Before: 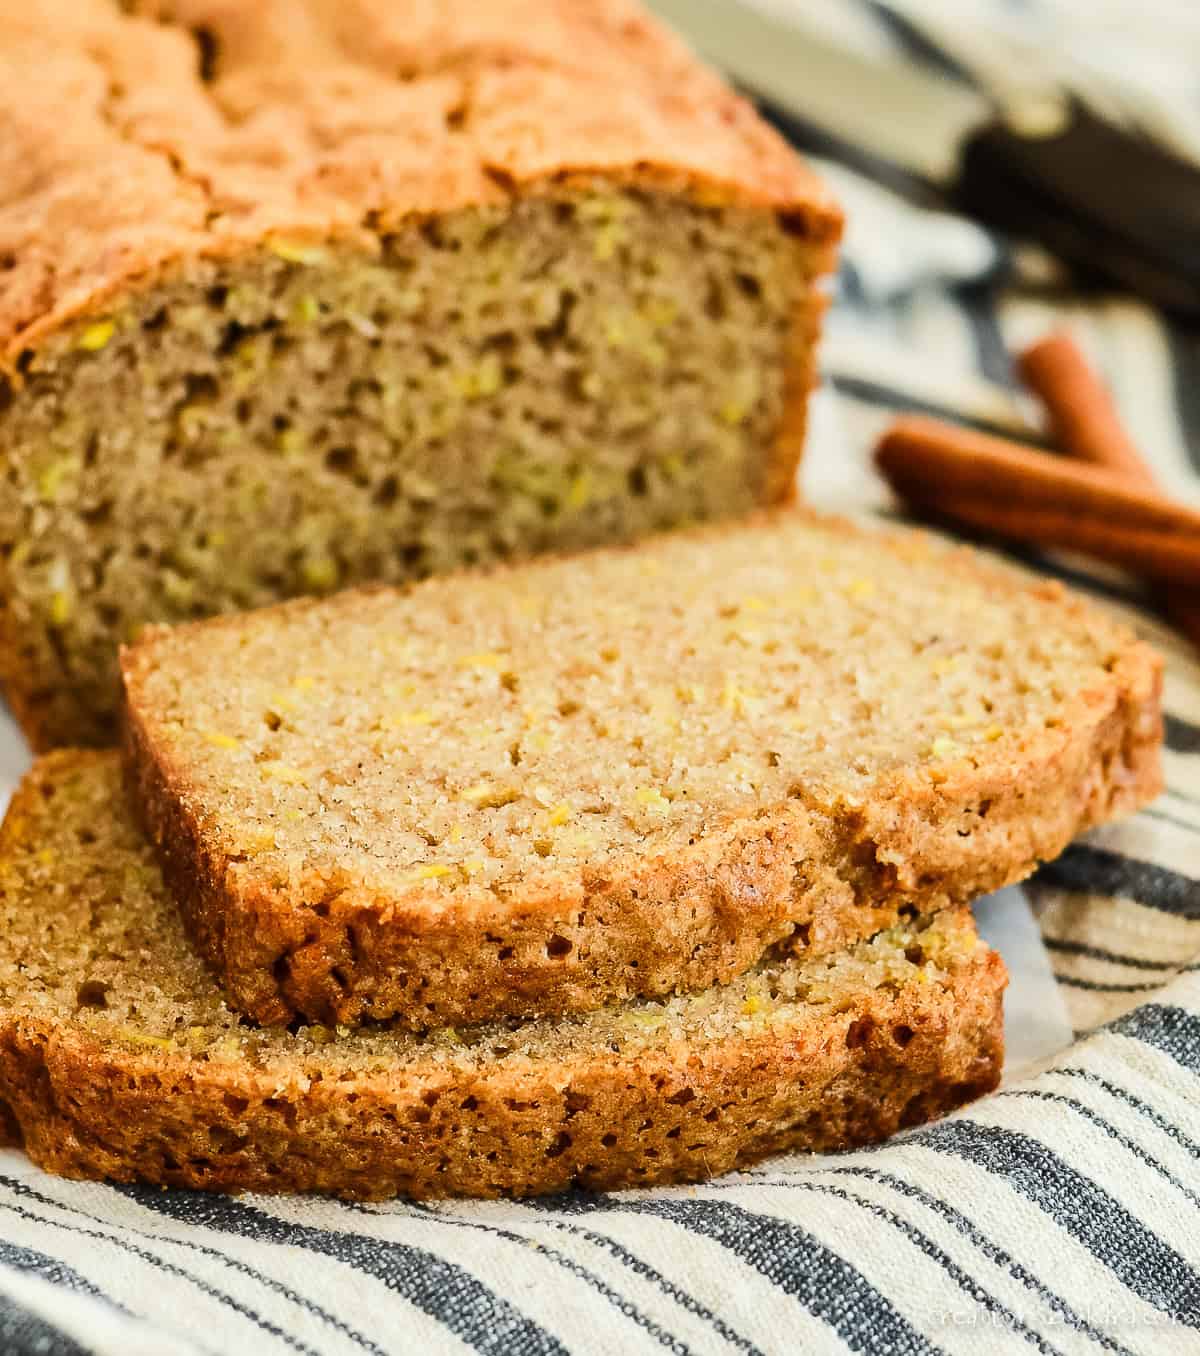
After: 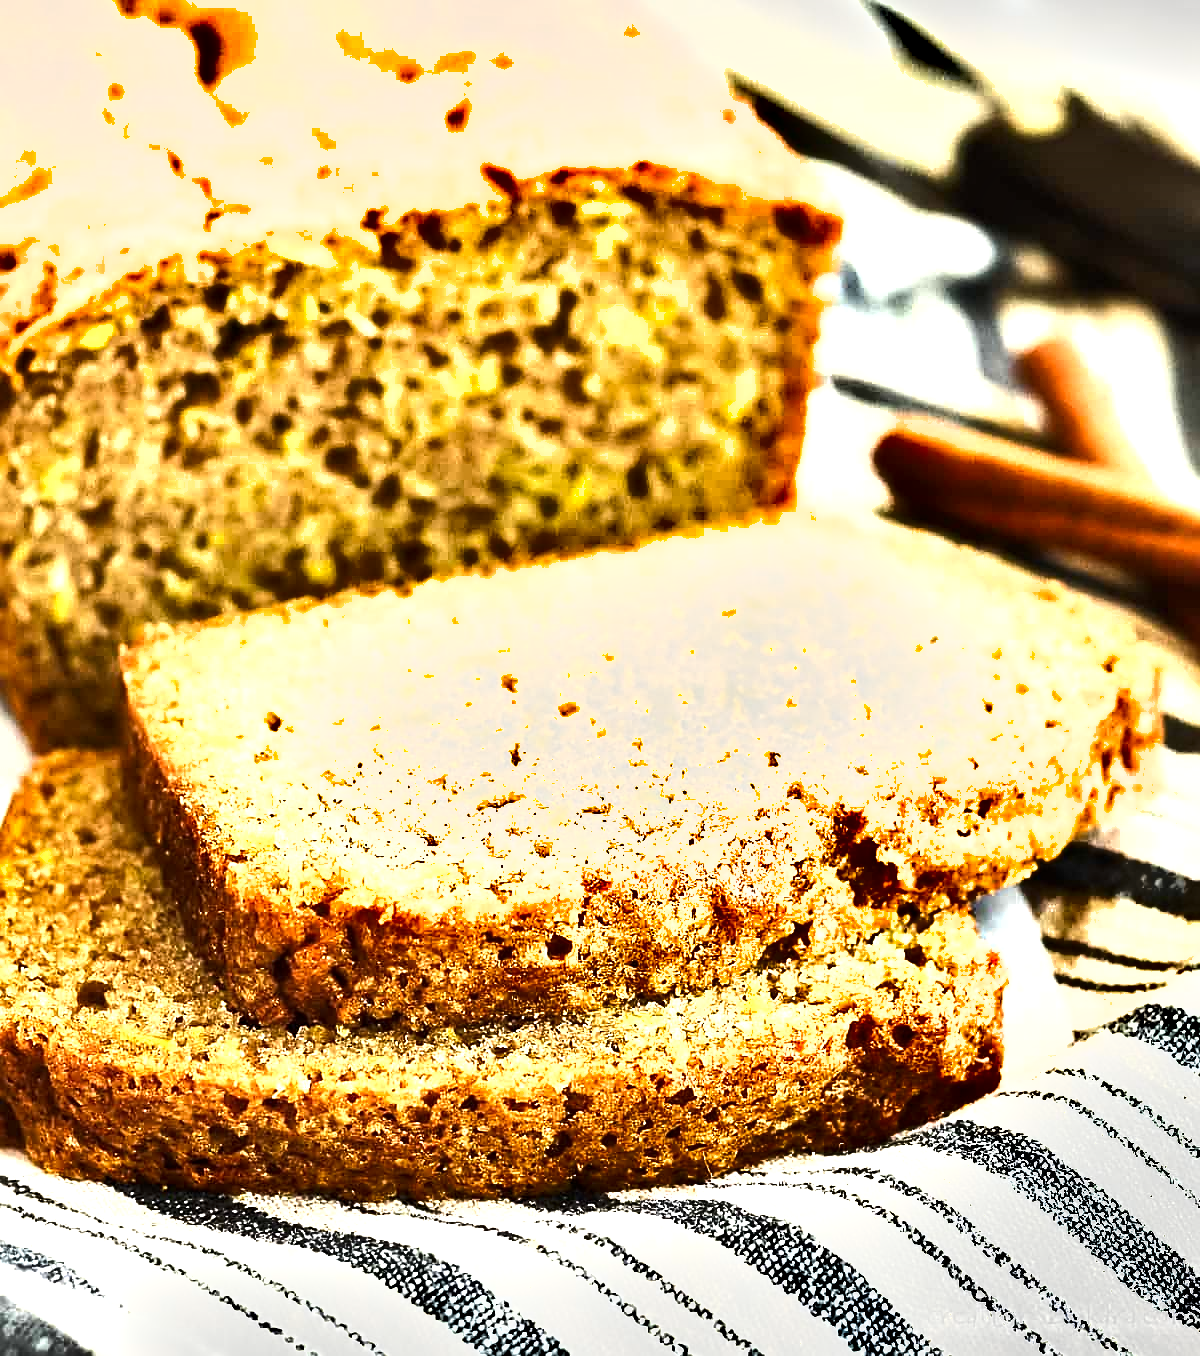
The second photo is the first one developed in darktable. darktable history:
exposure: black level correction 0, exposure 0.703 EV, compensate highlight preservation false
color correction: highlights b* -0.031, saturation 0.976
sharpen: on, module defaults
tone equalizer: -8 EV -0.728 EV, -7 EV -0.725 EV, -6 EV -0.632 EV, -5 EV -0.374 EV, -3 EV 0.394 EV, -2 EV 0.6 EV, -1 EV 0.682 EV, +0 EV 0.755 EV, edges refinement/feathering 500, mask exposure compensation -1.57 EV, preserve details no
shadows and highlights: shadows 52.67, soften with gaussian
